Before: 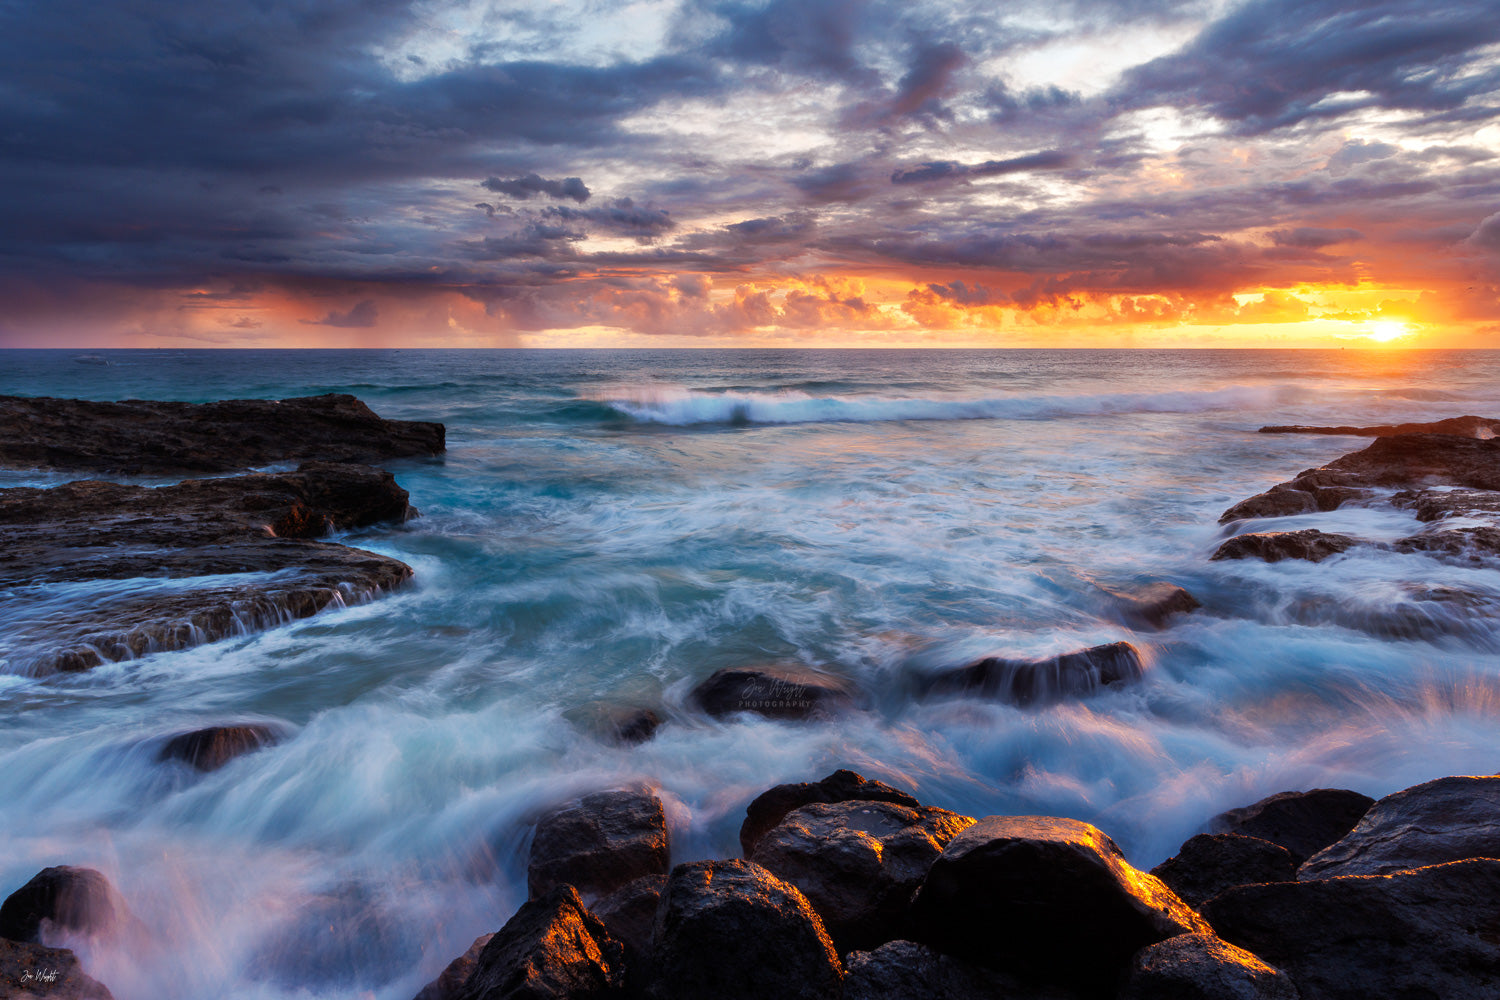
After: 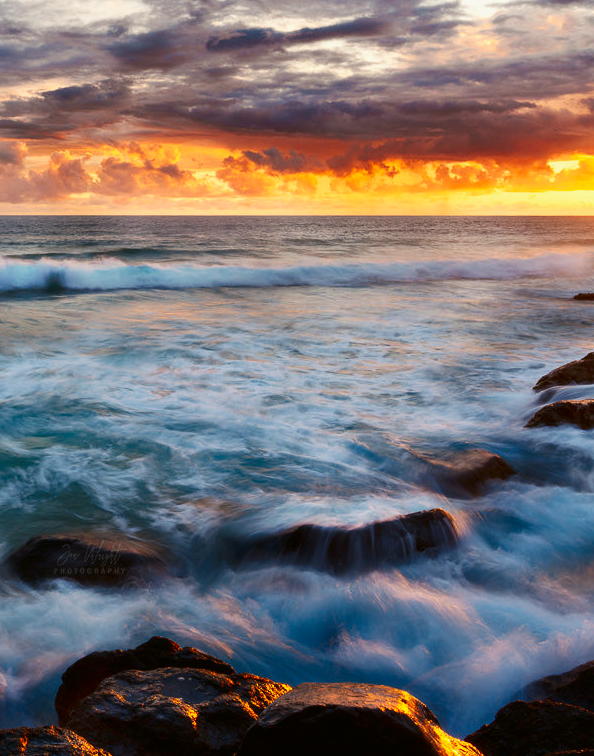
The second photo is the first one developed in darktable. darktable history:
contrast brightness saturation: contrast 0.21, brightness -0.11, saturation 0.21
color balance: mode lift, gamma, gain (sRGB), lift [1.04, 1, 1, 0.97], gamma [1.01, 1, 1, 0.97], gain [0.96, 1, 1, 0.97]
crop: left 45.721%, top 13.393%, right 14.118%, bottom 10.01%
